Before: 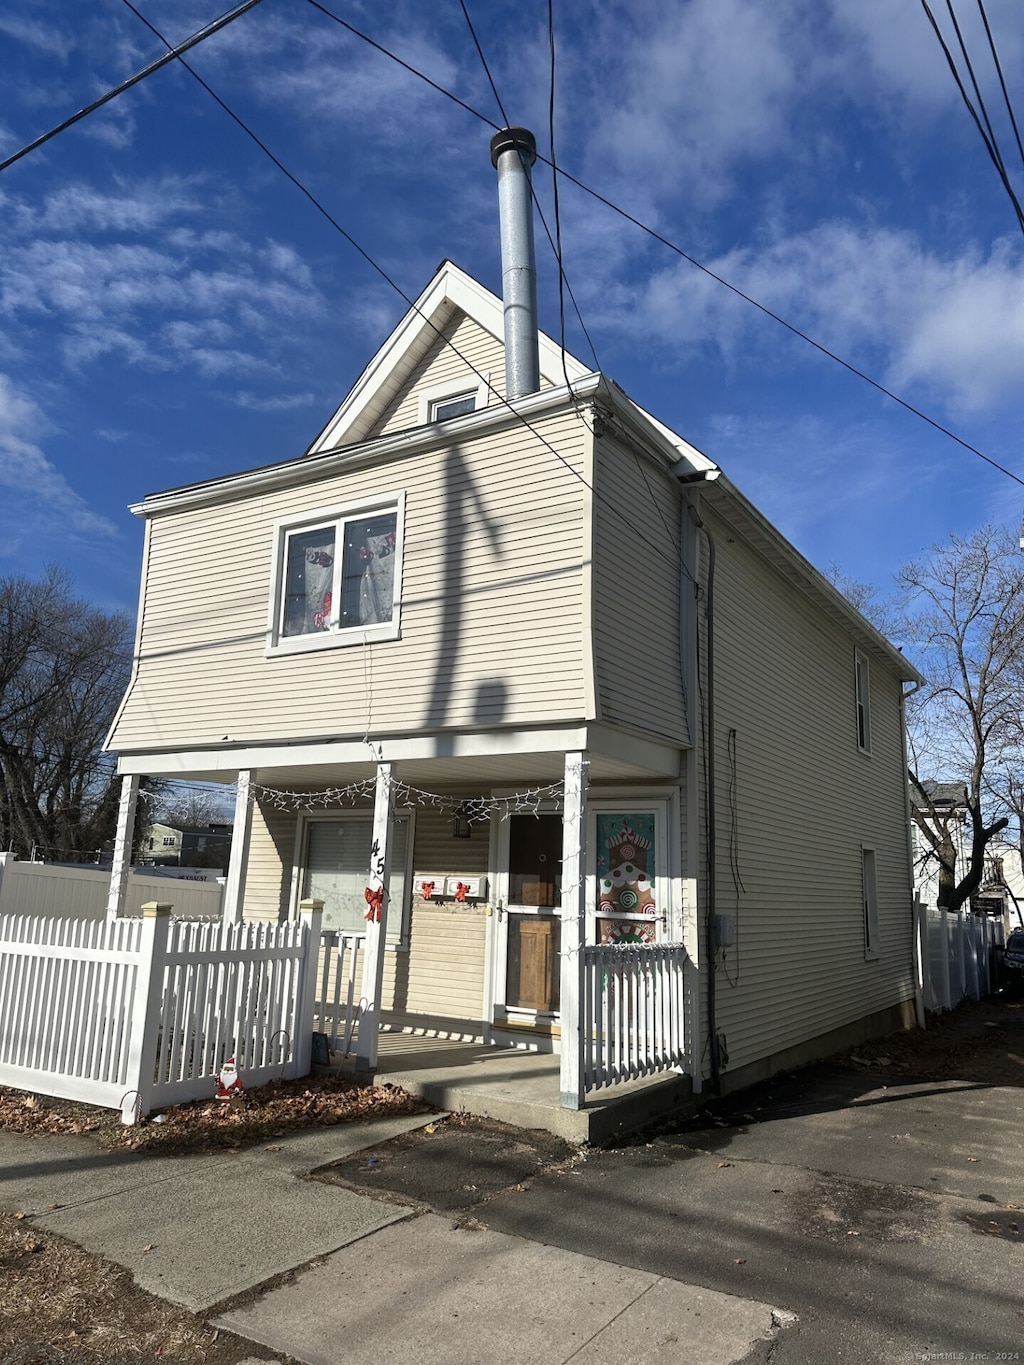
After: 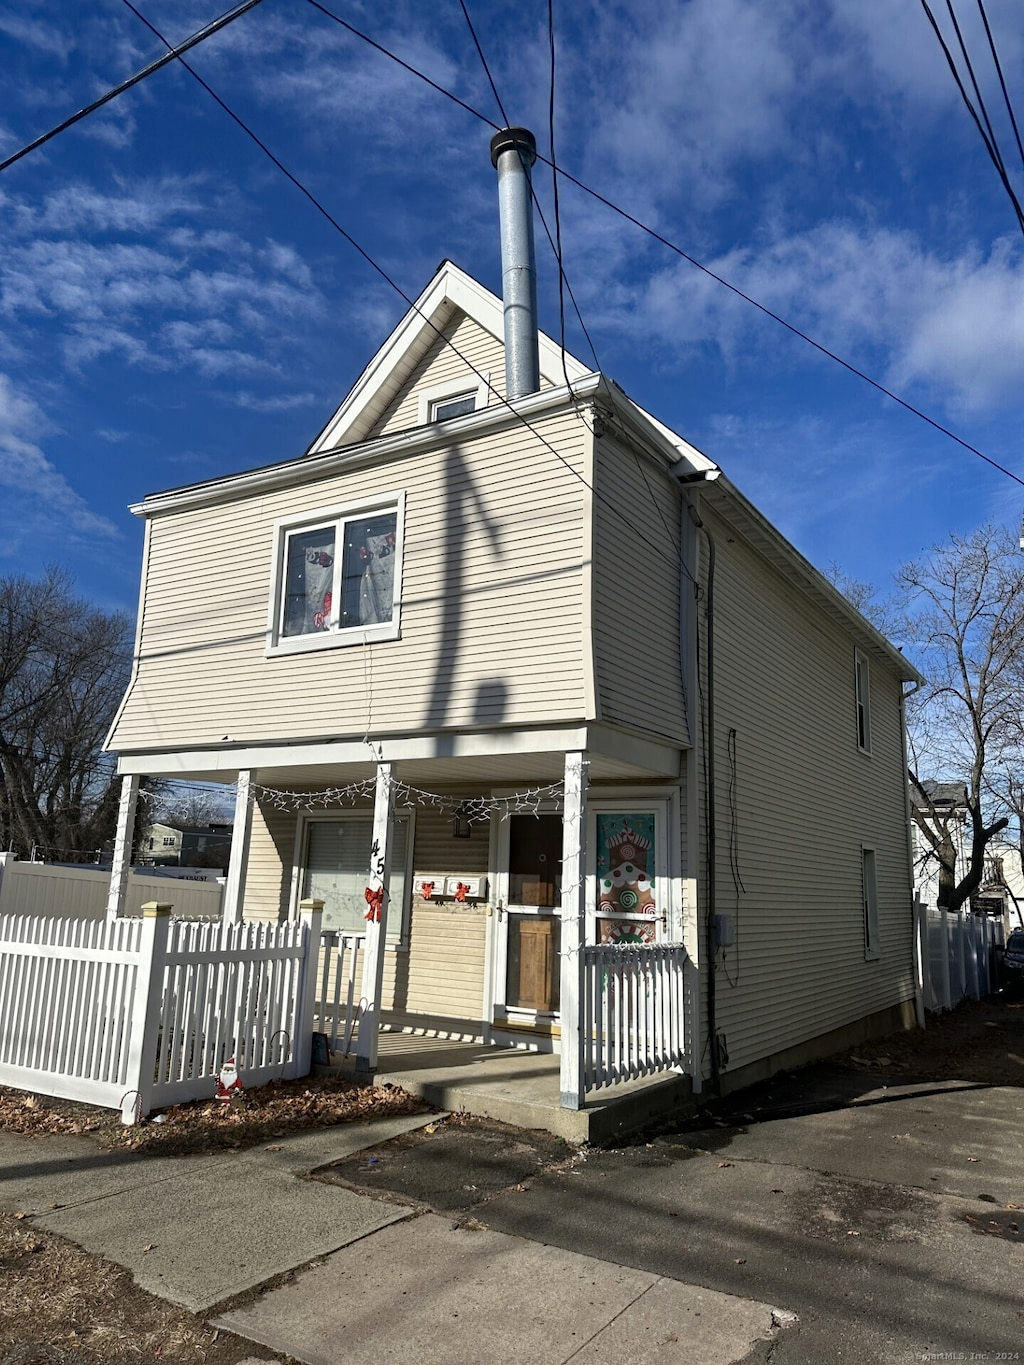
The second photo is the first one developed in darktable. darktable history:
haze removal: strength 0.276, distance 0.245
contrast brightness saturation: saturation -0.021
